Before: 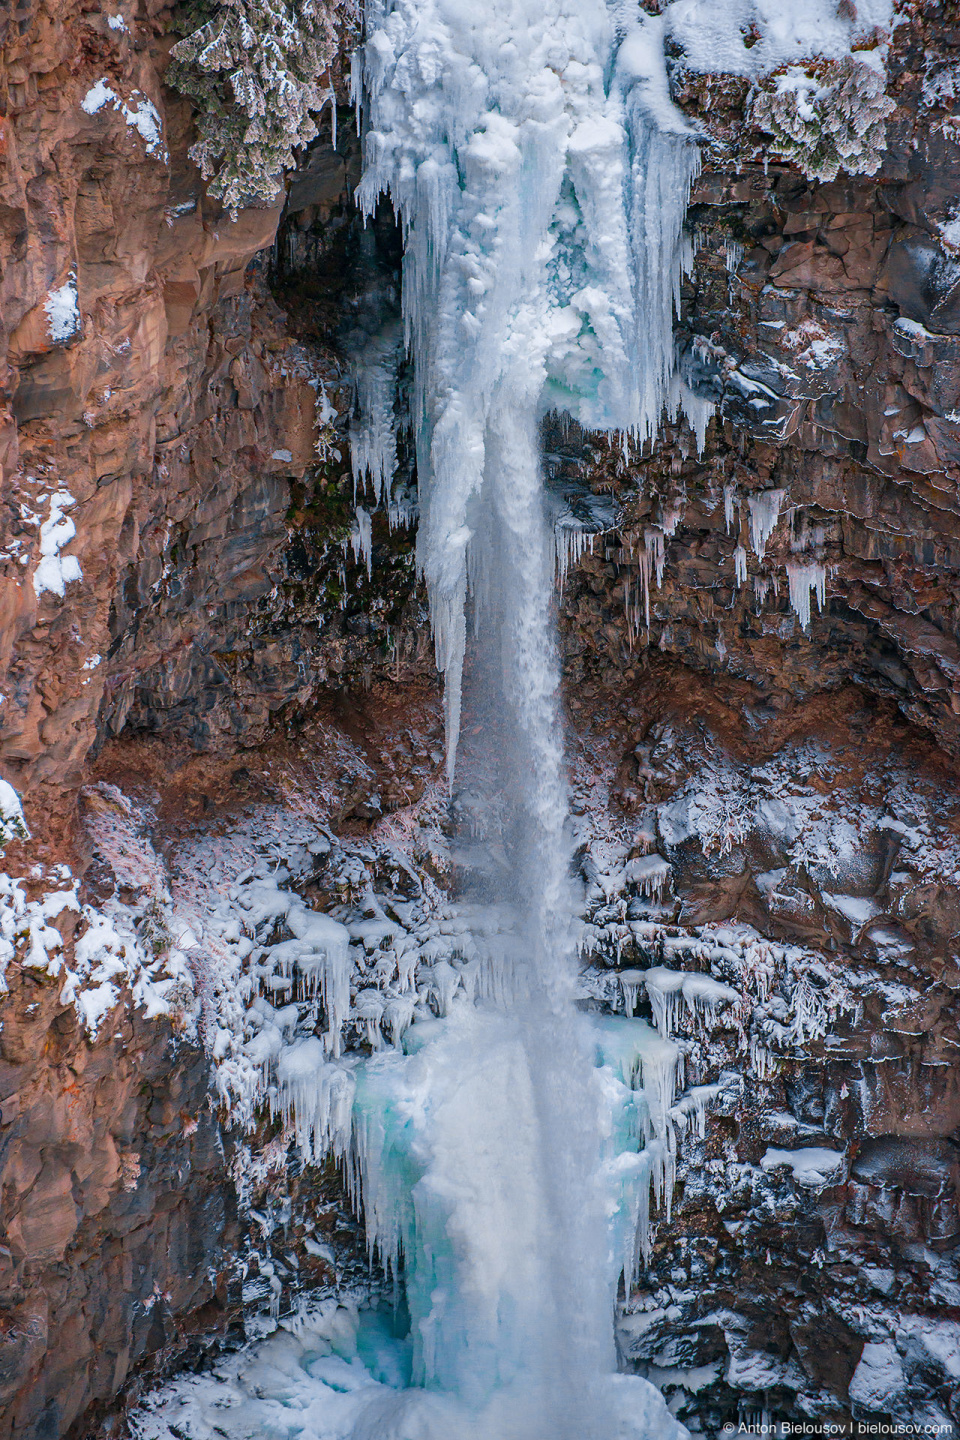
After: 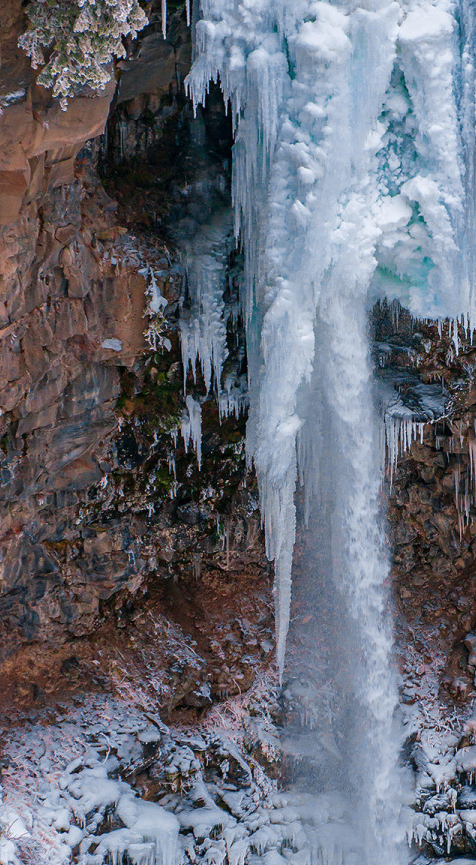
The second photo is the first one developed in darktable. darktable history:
crop: left 17.792%, top 7.756%, right 32.53%, bottom 32.157%
